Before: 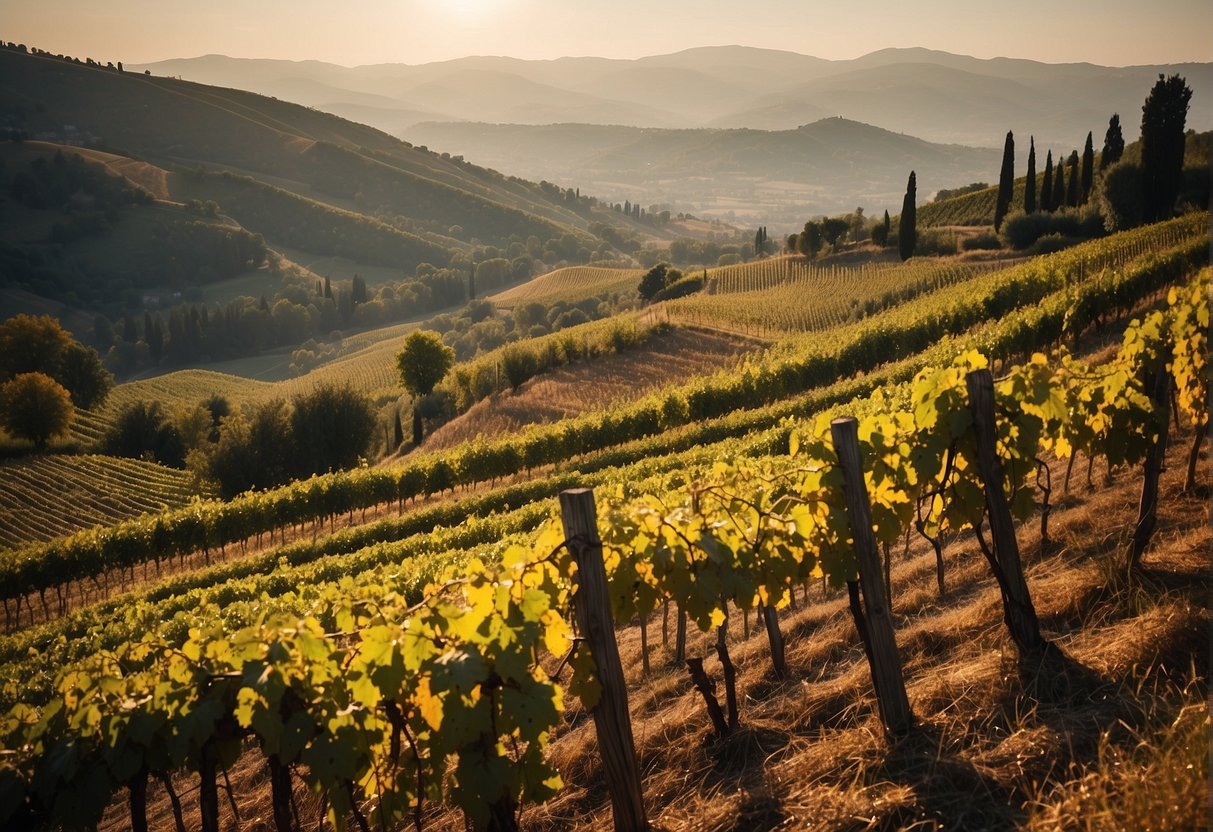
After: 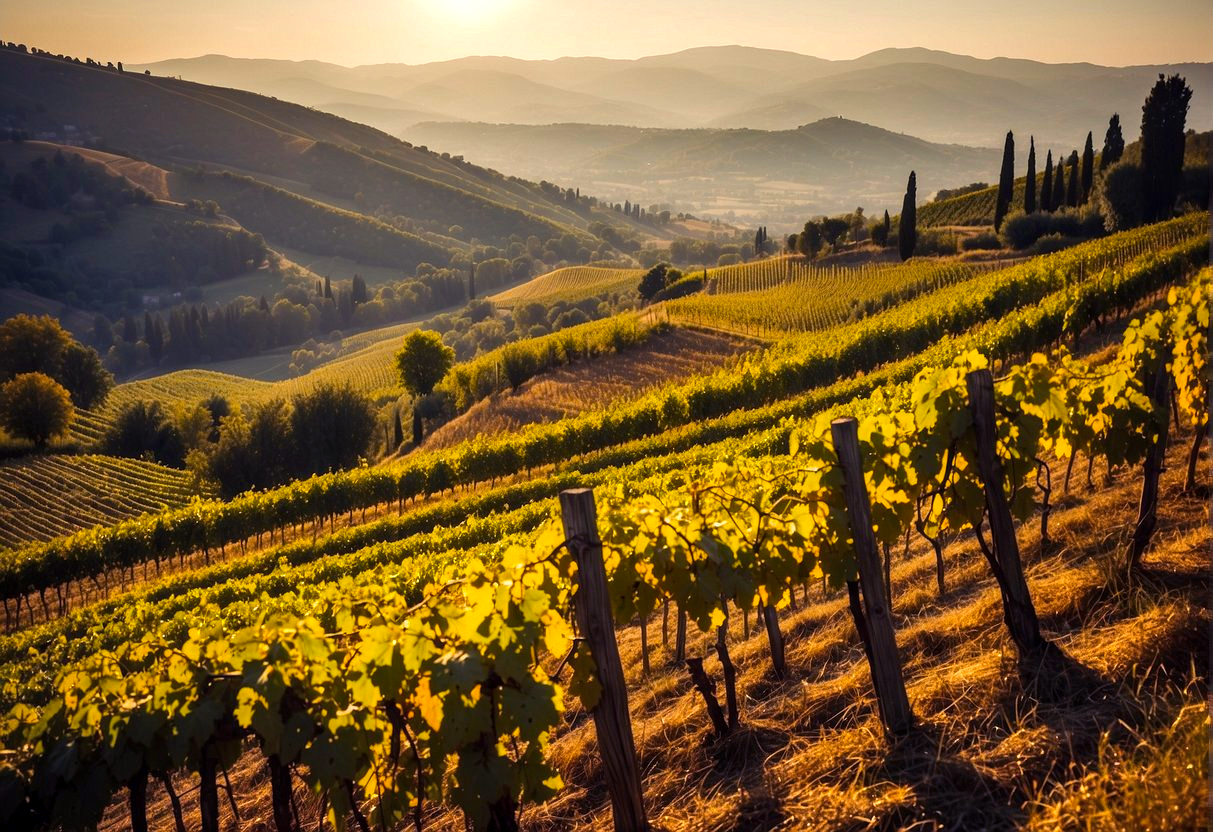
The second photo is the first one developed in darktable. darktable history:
local contrast: on, module defaults
shadows and highlights: shadows 36.81, highlights -28.17, soften with gaussian
color balance rgb: shadows lift › luminance -21.381%, shadows lift › chroma 8.671%, shadows lift › hue 283.1°, highlights gain › luminance 17.736%, perceptual saturation grading › global saturation 29.862%, global vibrance 20%
